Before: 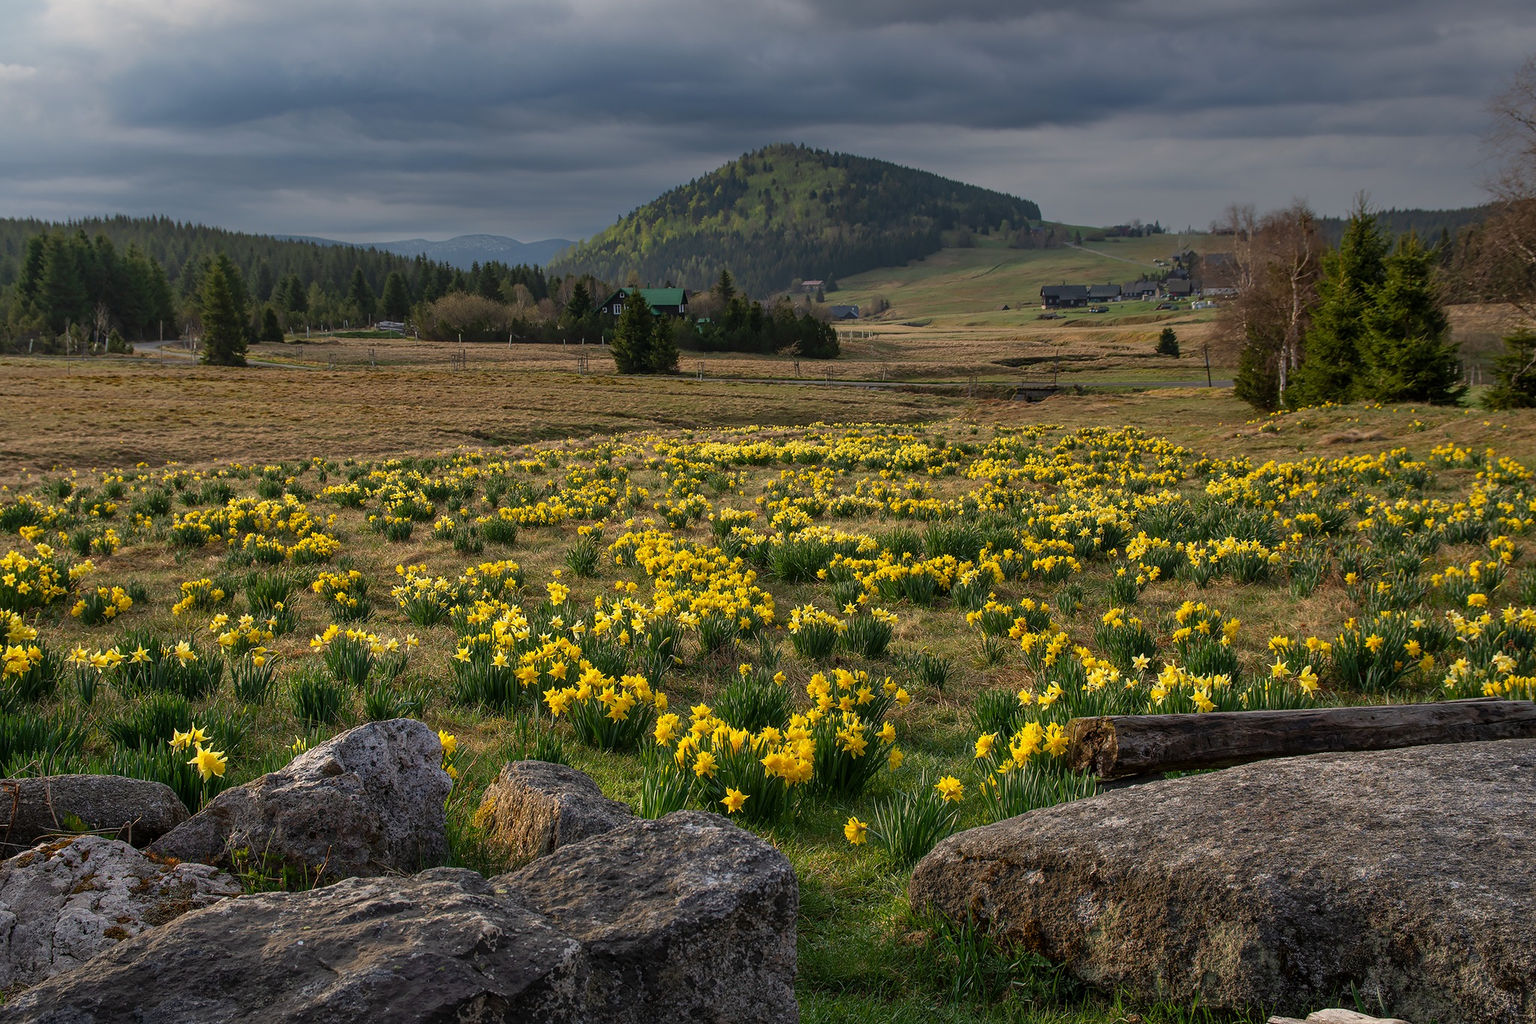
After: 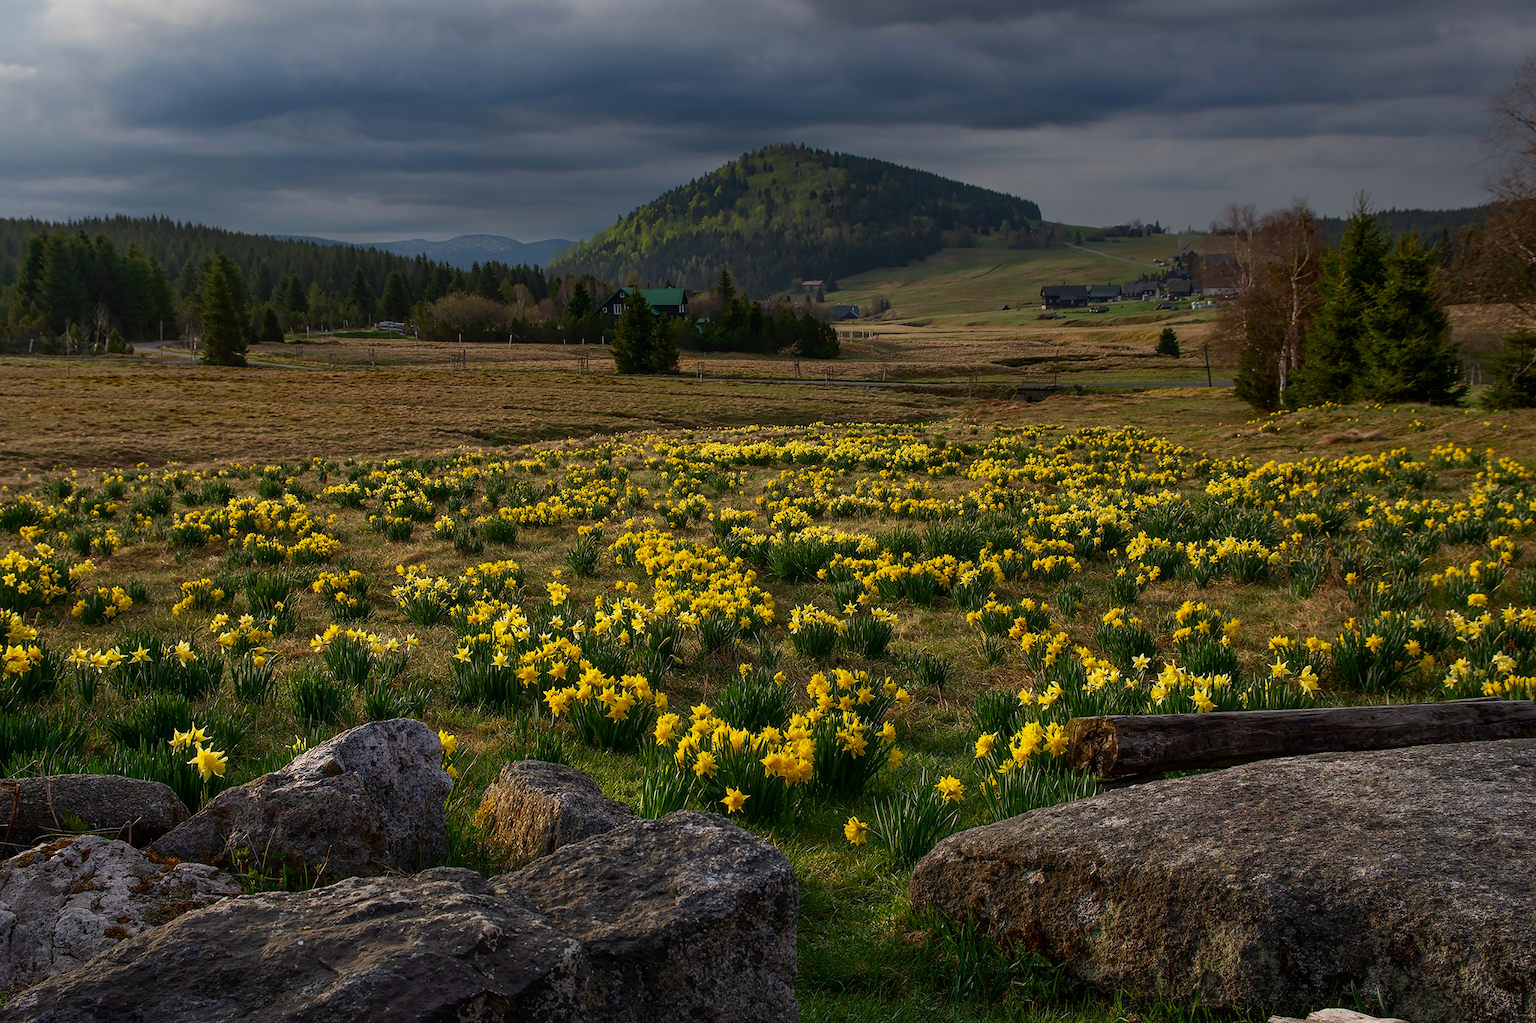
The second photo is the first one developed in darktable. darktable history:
contrast equalizer: octaves 7, y [[0.509, 0.517, 0.523, 0.523, 0.517, 0.509], [0.5 ×6], [0.5 ×6], [0 ×6], [0 ×6]], mix -0.207
contrast brightness saturation: contrast 0.068, brightness -0.129, saturation 0.062
